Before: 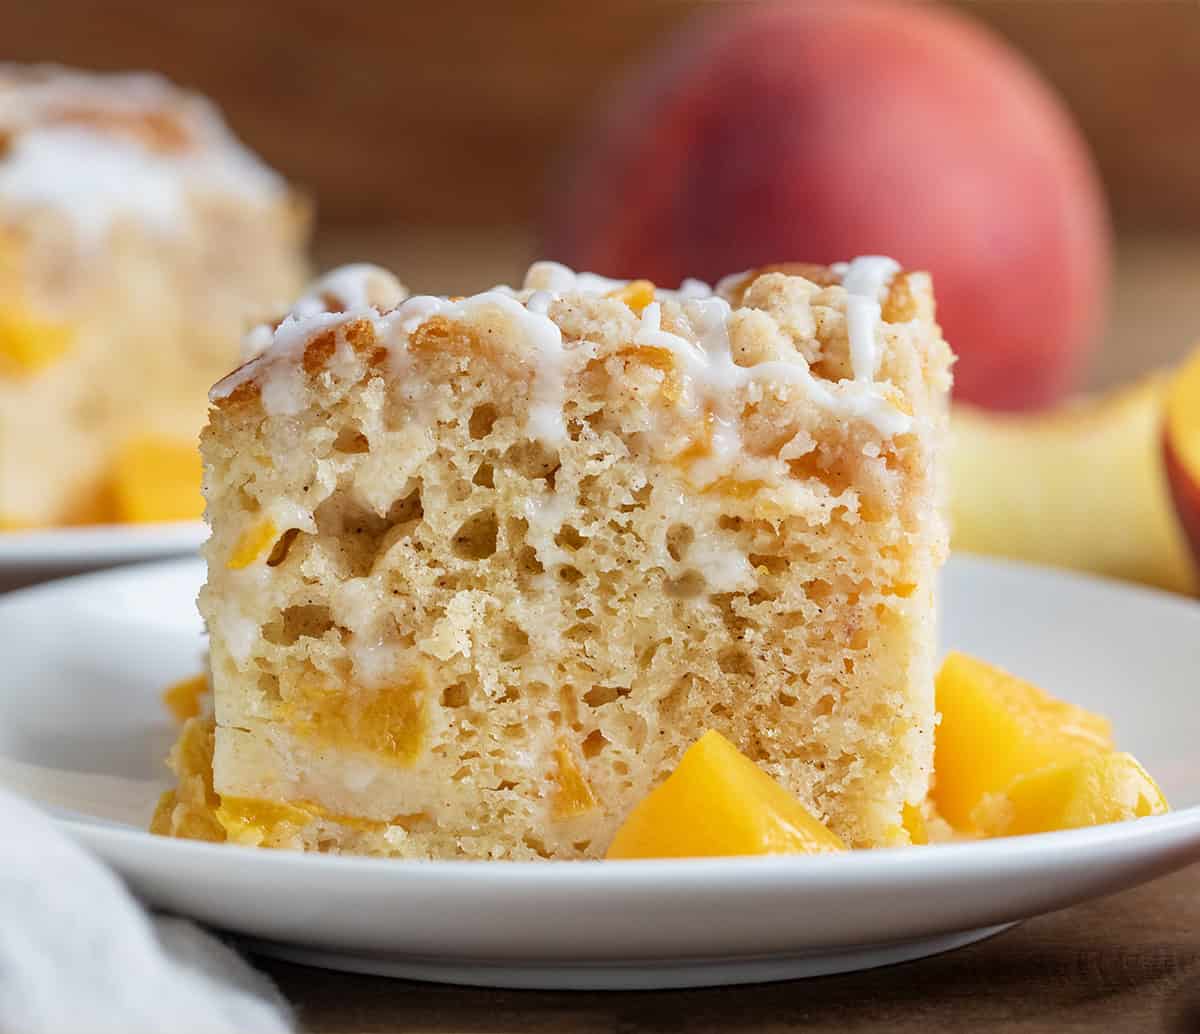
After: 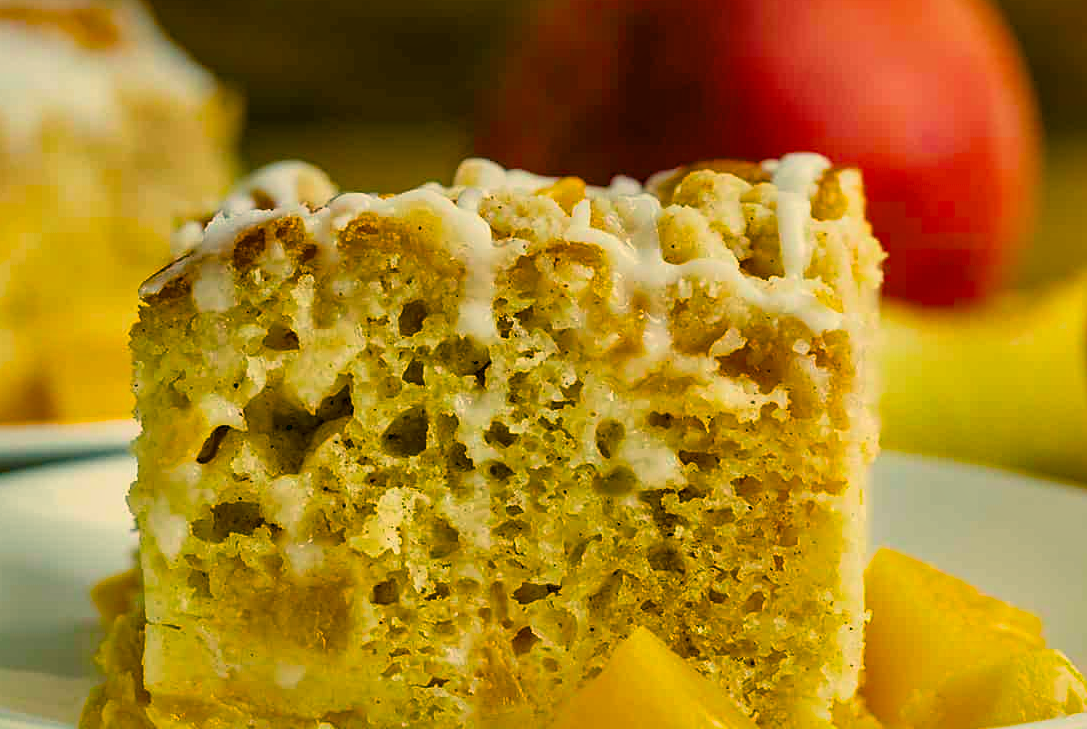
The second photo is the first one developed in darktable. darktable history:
crop: left 5.866%, top 10.01%, right 3.543%, bottom 19.419%
color correction: highlights a* 5.62, highlights b* 33.71, shadows a* -25.99, shadows b* 3.71
local contrast: mode bilateral grid, contrast 50, coarseness 51, detail 150%, midtone range 0.2
tone equalizer: on, module defaults
color balance rgb: linear chroma grading › global chroma 8.888%, perceptual saturation grading › global saturation 35.704%, perceptual saturation grading › shadows 36.102%, global vibrance 20%
exposure: black level correction 0.011, exposure -0.478 EV, compensate highlight preservation false
sharpen: amount 0.204
